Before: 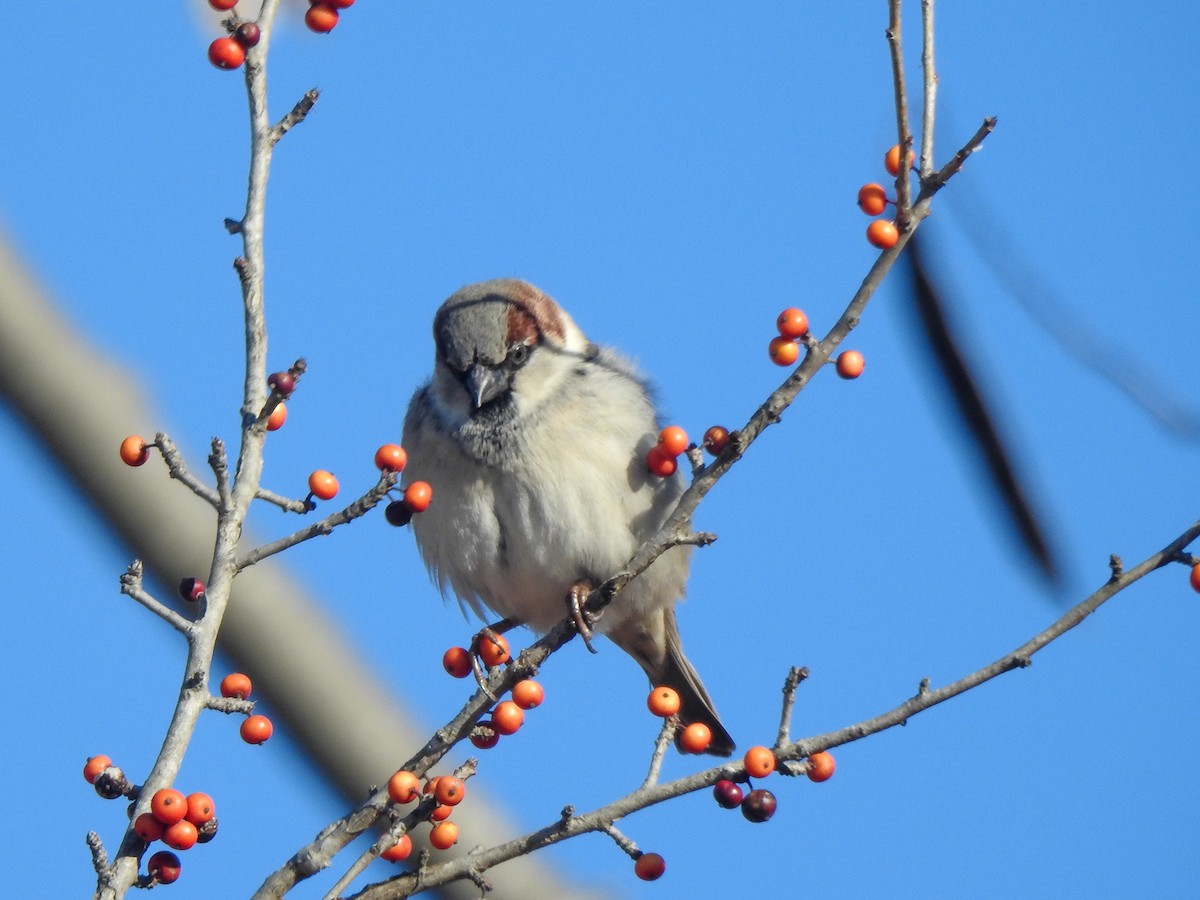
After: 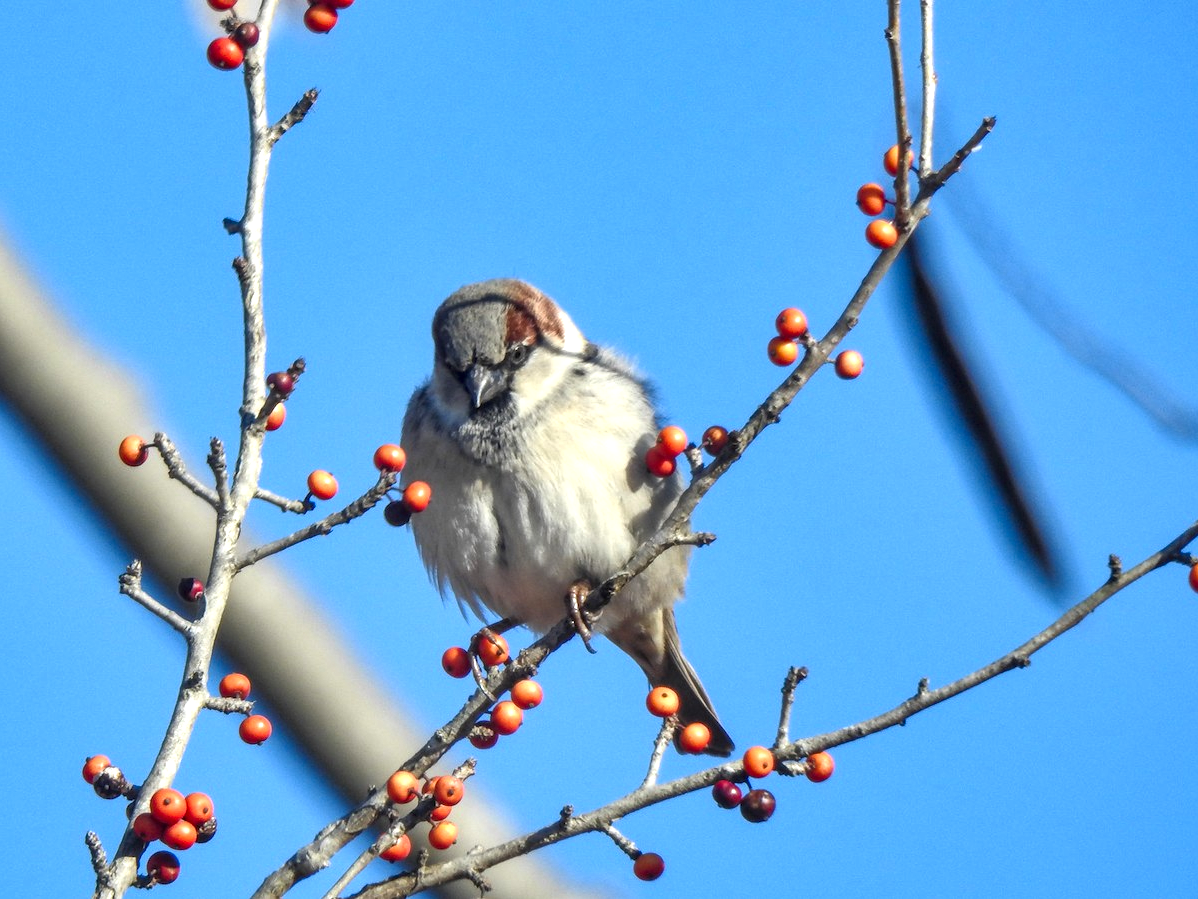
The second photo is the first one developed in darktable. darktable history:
crop and rotate: left 0.126%
exposure: exposure 0.6 EV, compensate highlight preservation false
local contrast: on, module defaults
shadows and highlights: soften with gaussian
